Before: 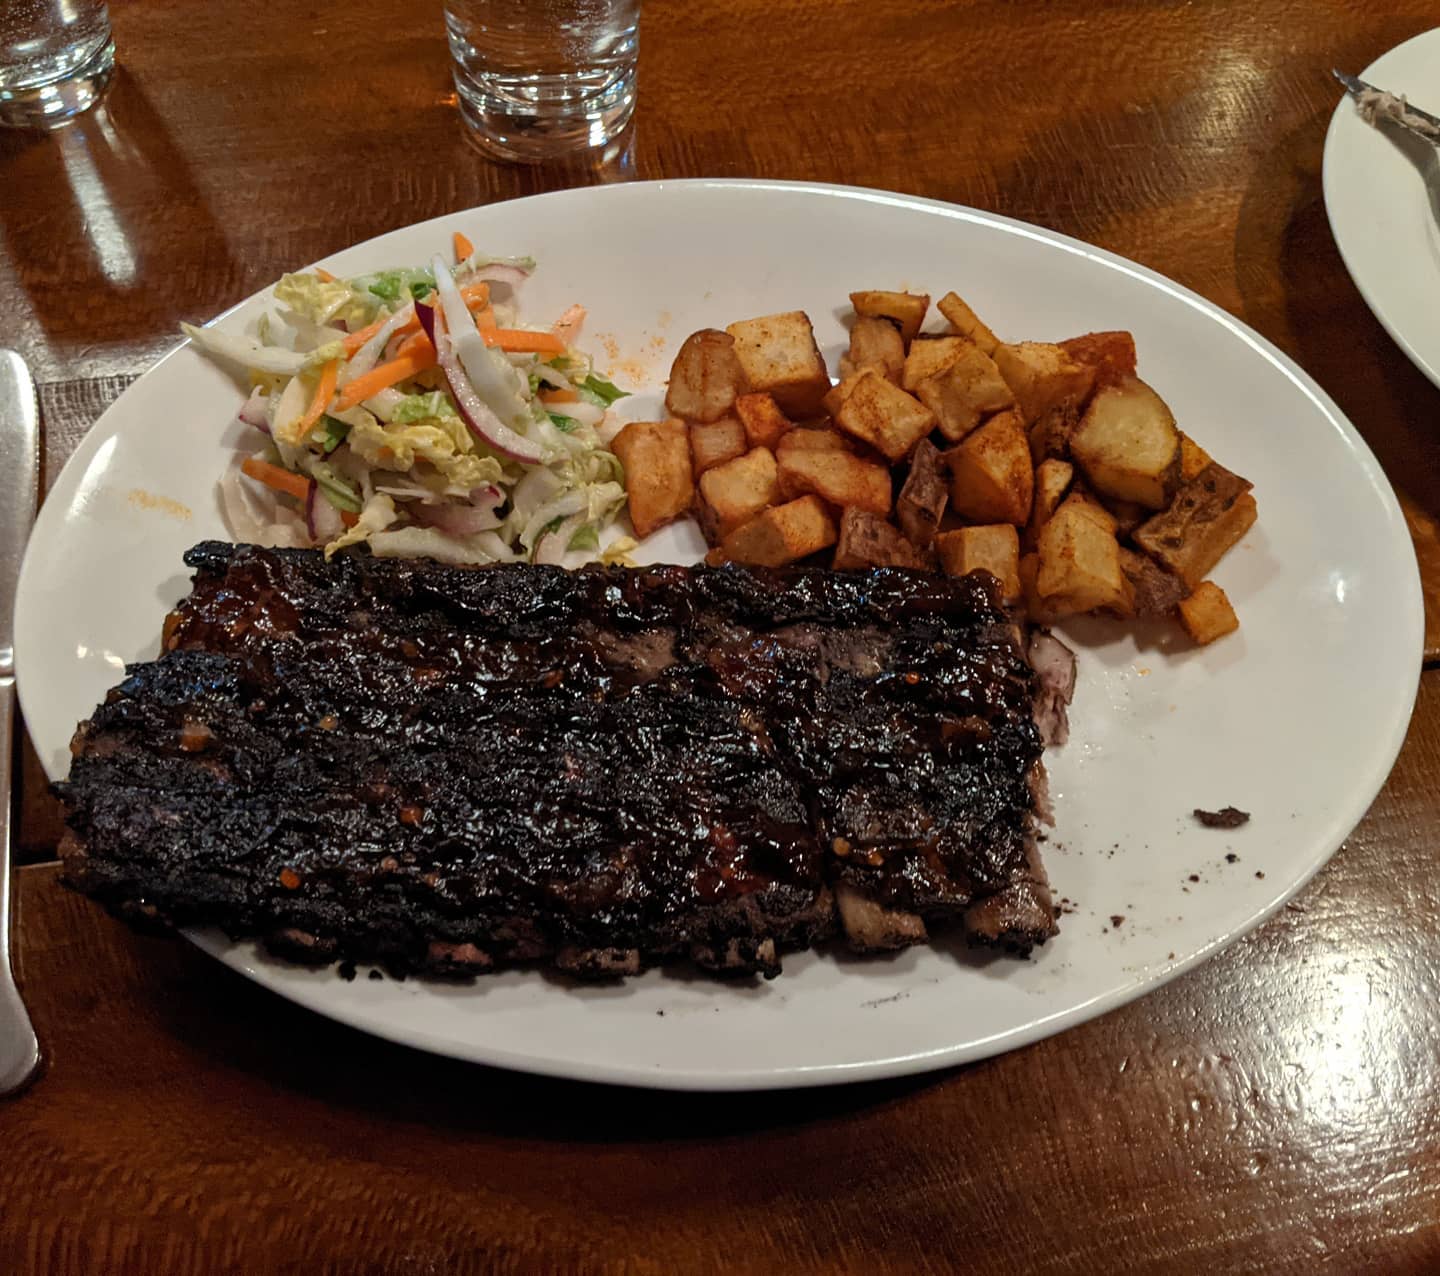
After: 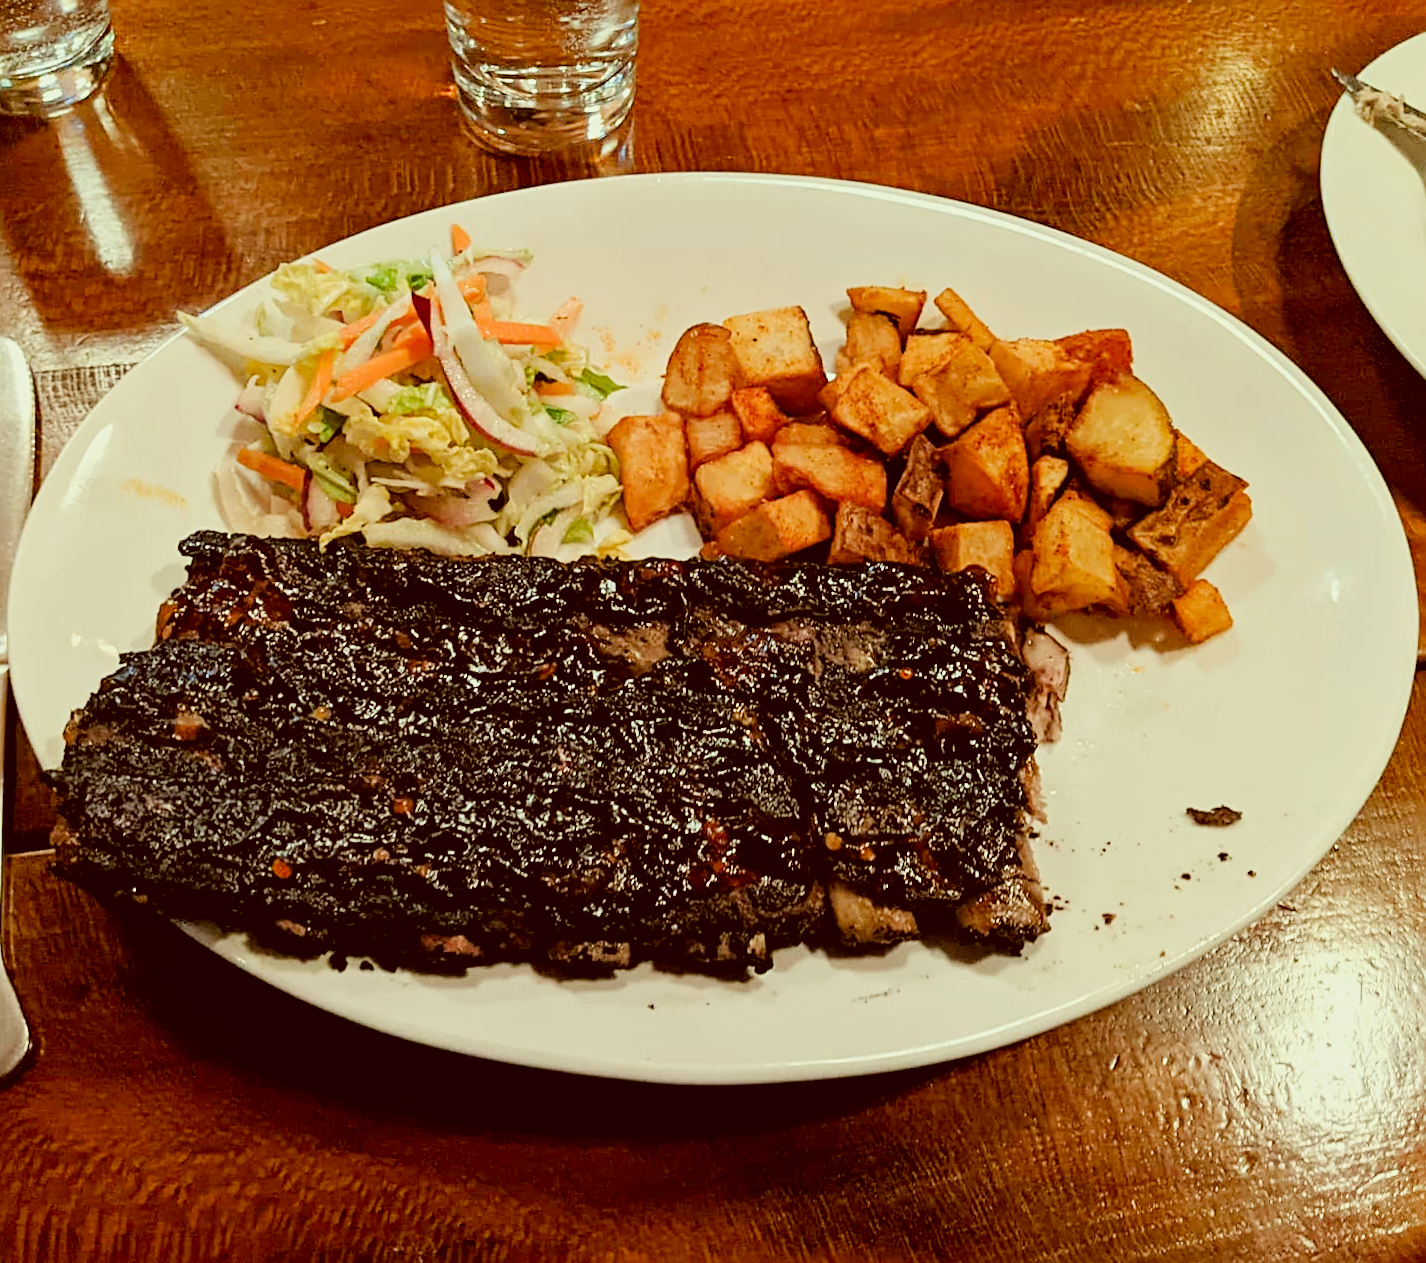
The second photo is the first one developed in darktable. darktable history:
filmic rgb: black relative exposure -6.98 EV, white relative exposure 5.63 EV, hardness 2.86
exposure: black level correction 0.001, exposure 1.398 EV, compensate exposure bias true, compensate highlight preservation false
crop and rotate: angle -0.5°
color correction: highlights a* -5.94, highlights b* 9.48, shadows a* 10.12, shadows b* 23.94
sharpen: radius 2.767
vibrance: on, module defaults
